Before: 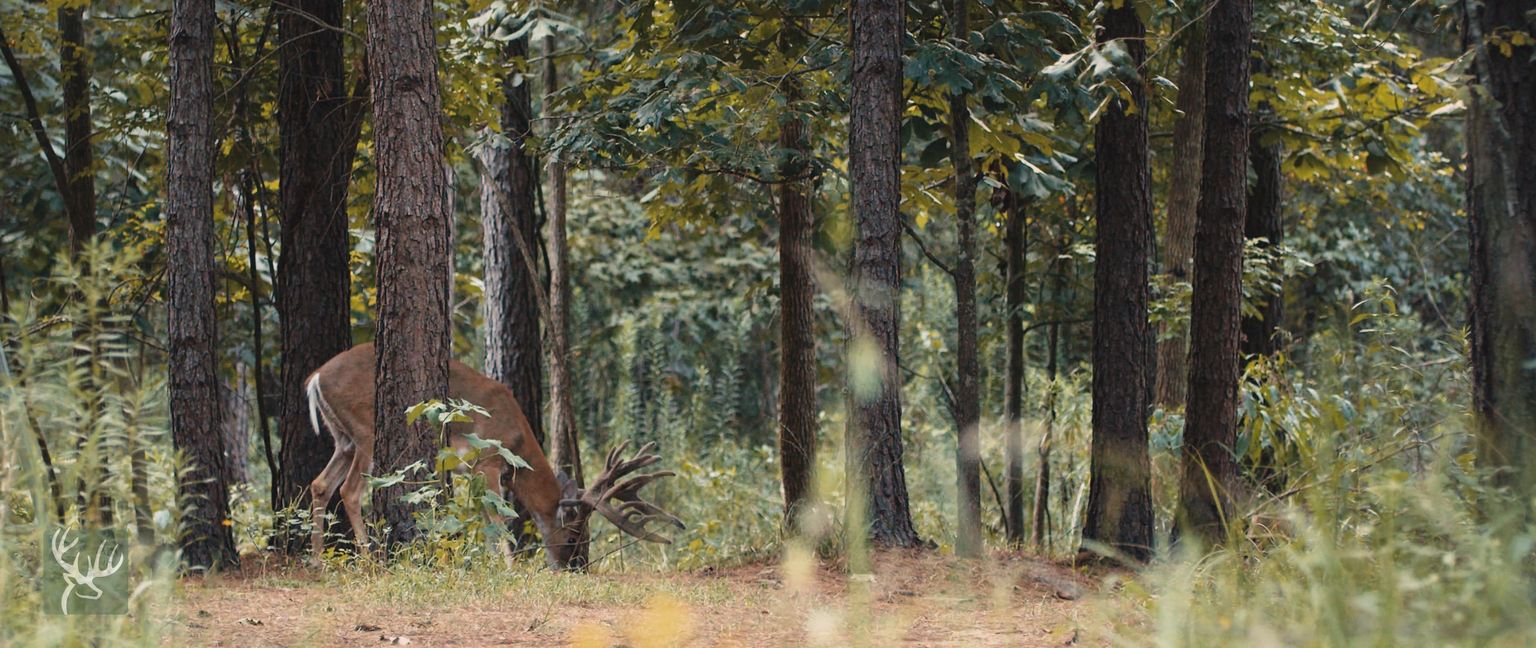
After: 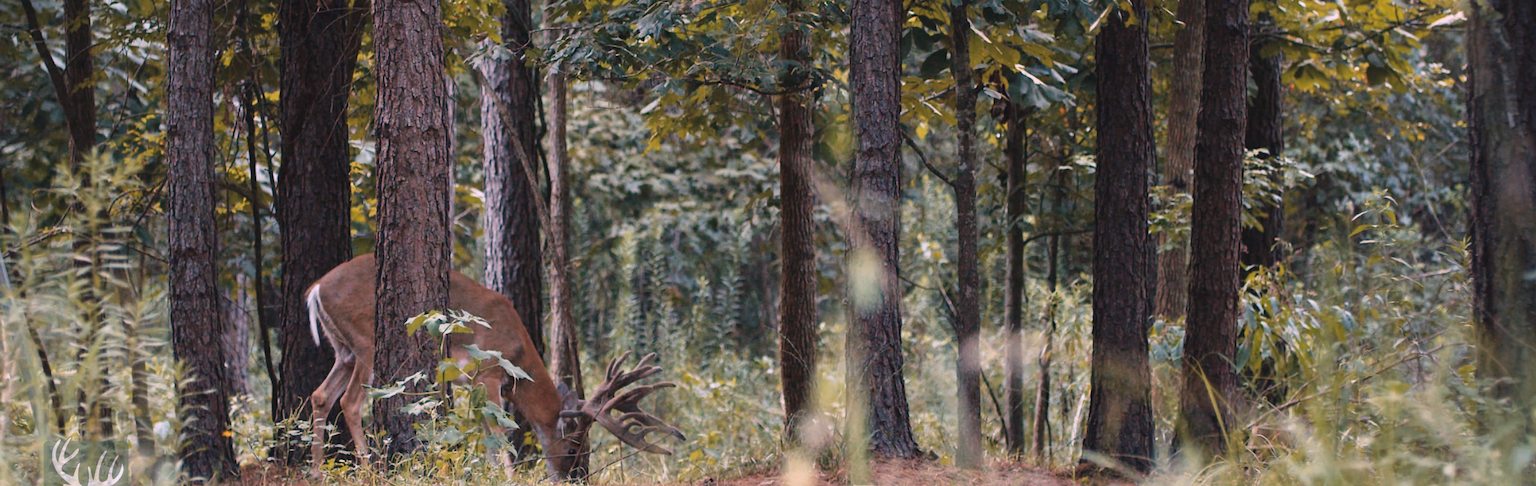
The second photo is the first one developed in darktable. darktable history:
crop: top 13.819%, bottom 11.169%
white balance: red 1.066, blue 1.119
